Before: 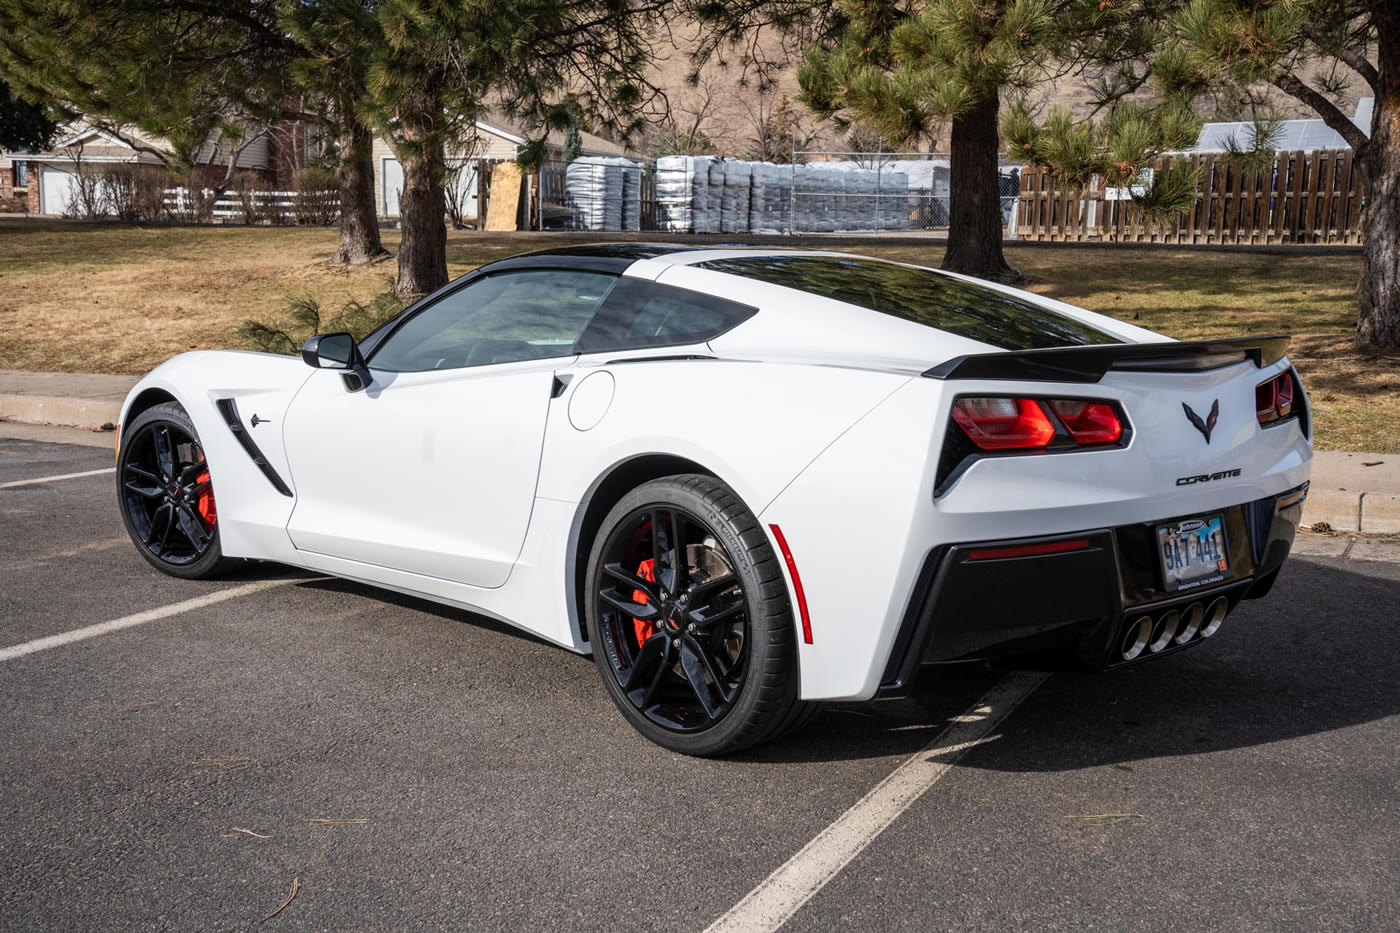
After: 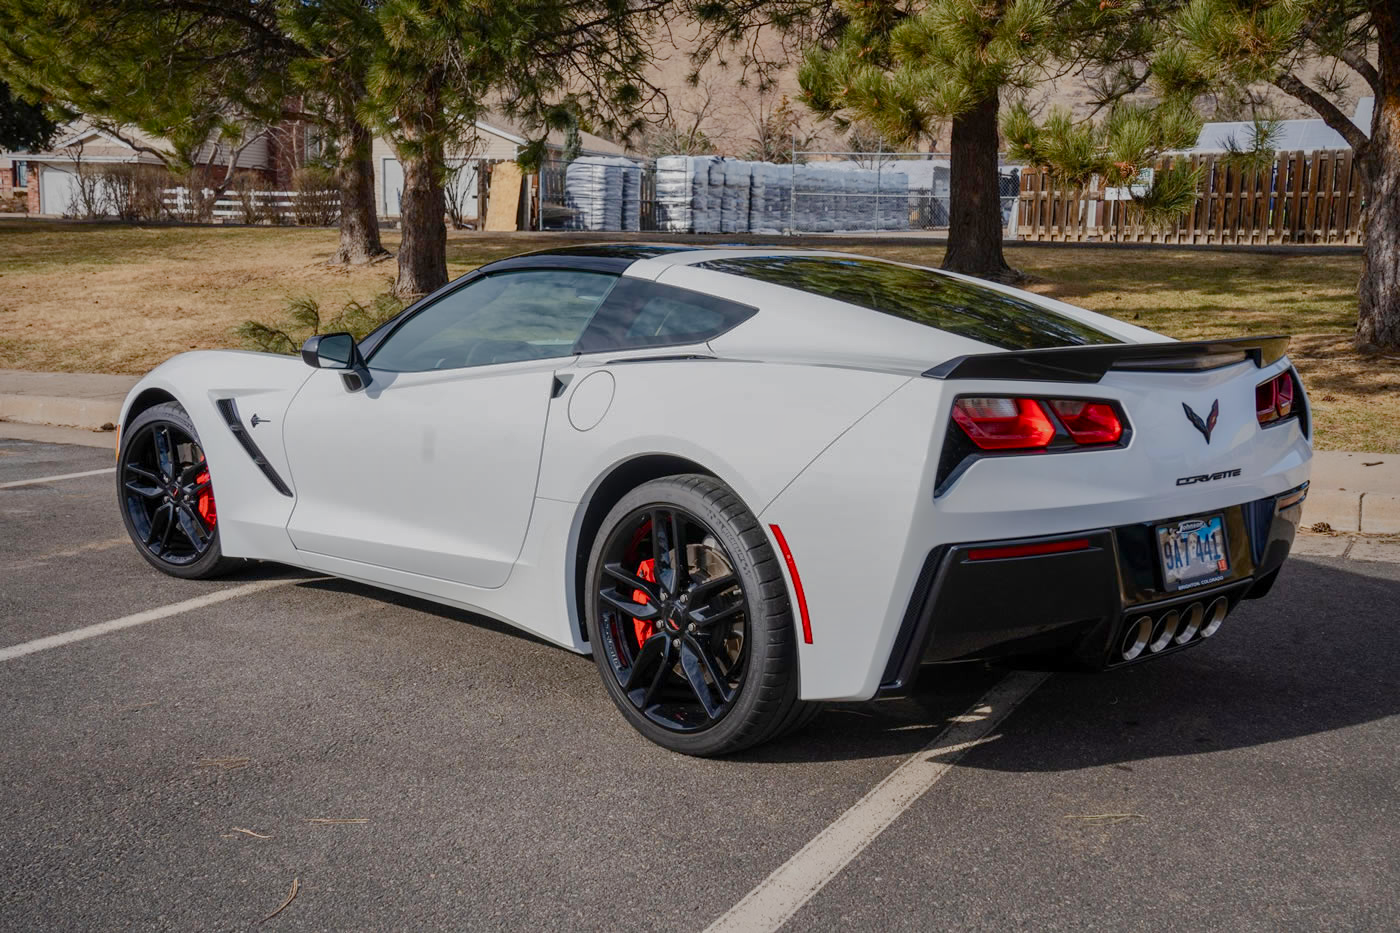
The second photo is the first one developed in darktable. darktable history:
exposure: compensate highlight preservation false
color zones: curves: ch0 [(0, 0.5) (0.143, 0.5) (0.286, 0.5) (0.429, 0.5) (0.62, 0.489) (0.714, 0.445) (0.844, 0.496) (1, 0.5)]; ch1 [(0, 0.5) (0.143, 0.5) (0.286, 0.5) (0.429, 0.5) (0.571, 0.5) (0.714, 0.523) (0.857, 0.5) (1, 0.5)]
shadows and highlights: shadows -19.79, highlights -73.39
color balance rgb: perceptual saturation grading › global saturation 20%, perceptual saturation grading › highlights -50.022%, perceptual saturation grading › shadows 30.059%, contrast -10.07%
